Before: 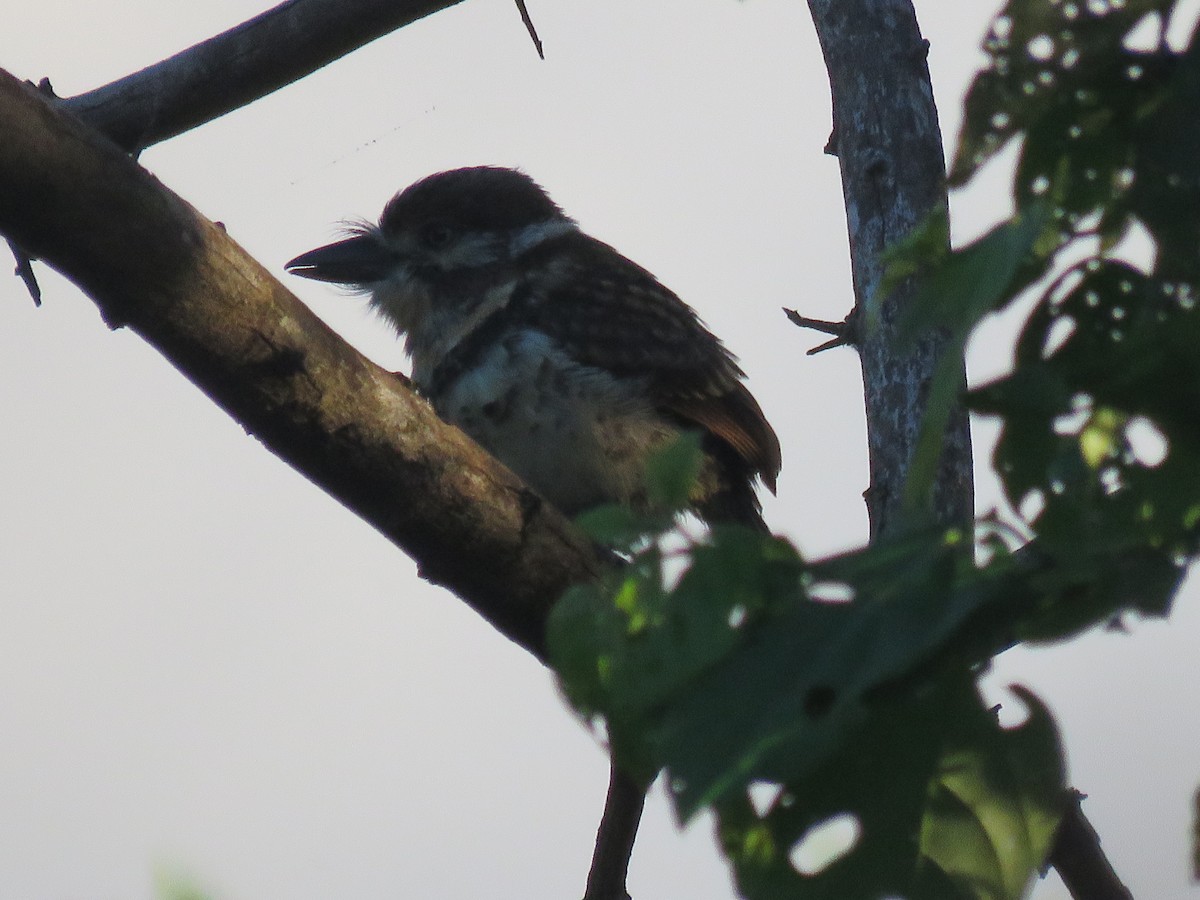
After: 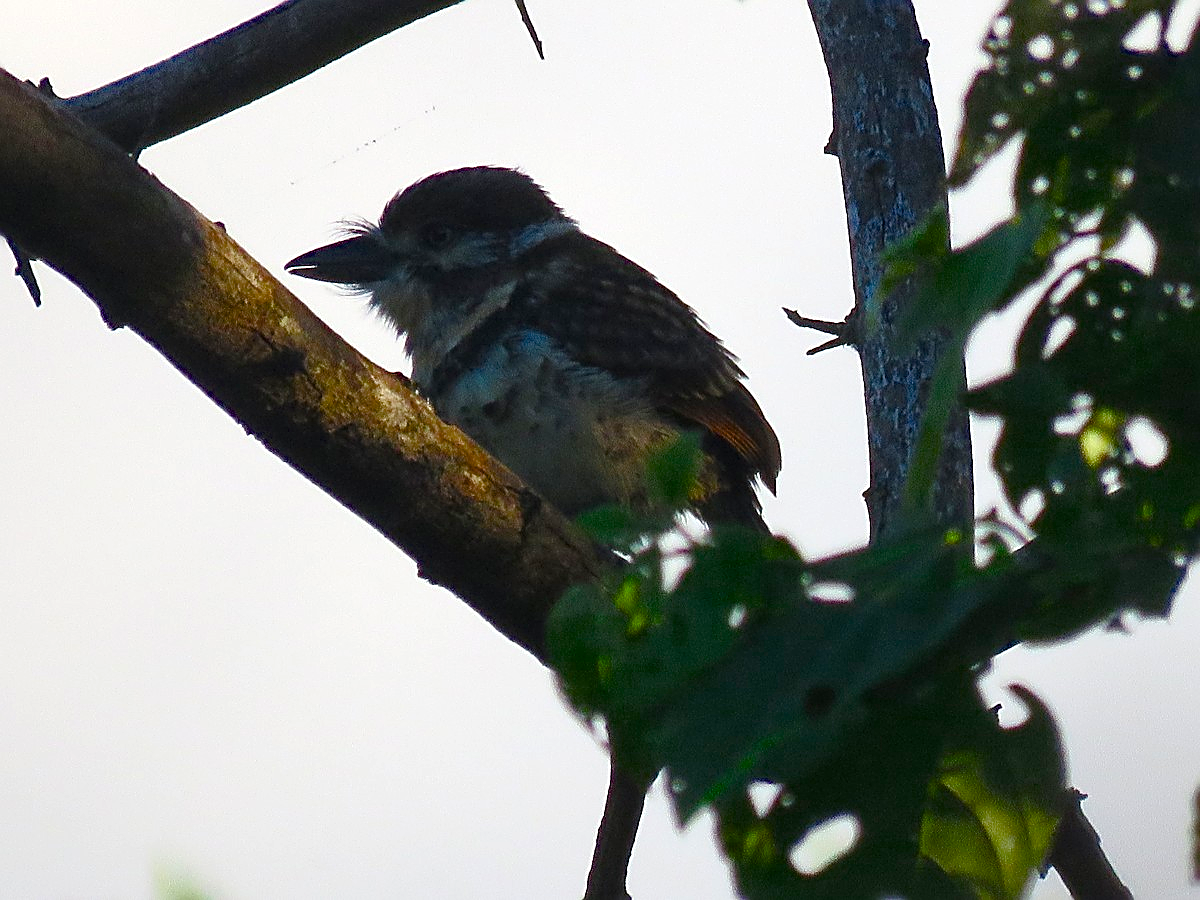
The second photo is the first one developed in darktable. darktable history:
sharpen: amount 0.986
exposure: exposure 0.203 EV, compensate exposure bias true, compensate highlight preservation false
color balance rgb: perceptual saturation grading › global saturation 24.142%, perceptual saturation grading › highlights -23.763%, perceptual saturation grading › mid-tones 23.915%, perceptual saturation grading › shadows 39.68%, global vibrance 6.363%, contrast 12.214%, saturation formula JzAzBz (2021)
